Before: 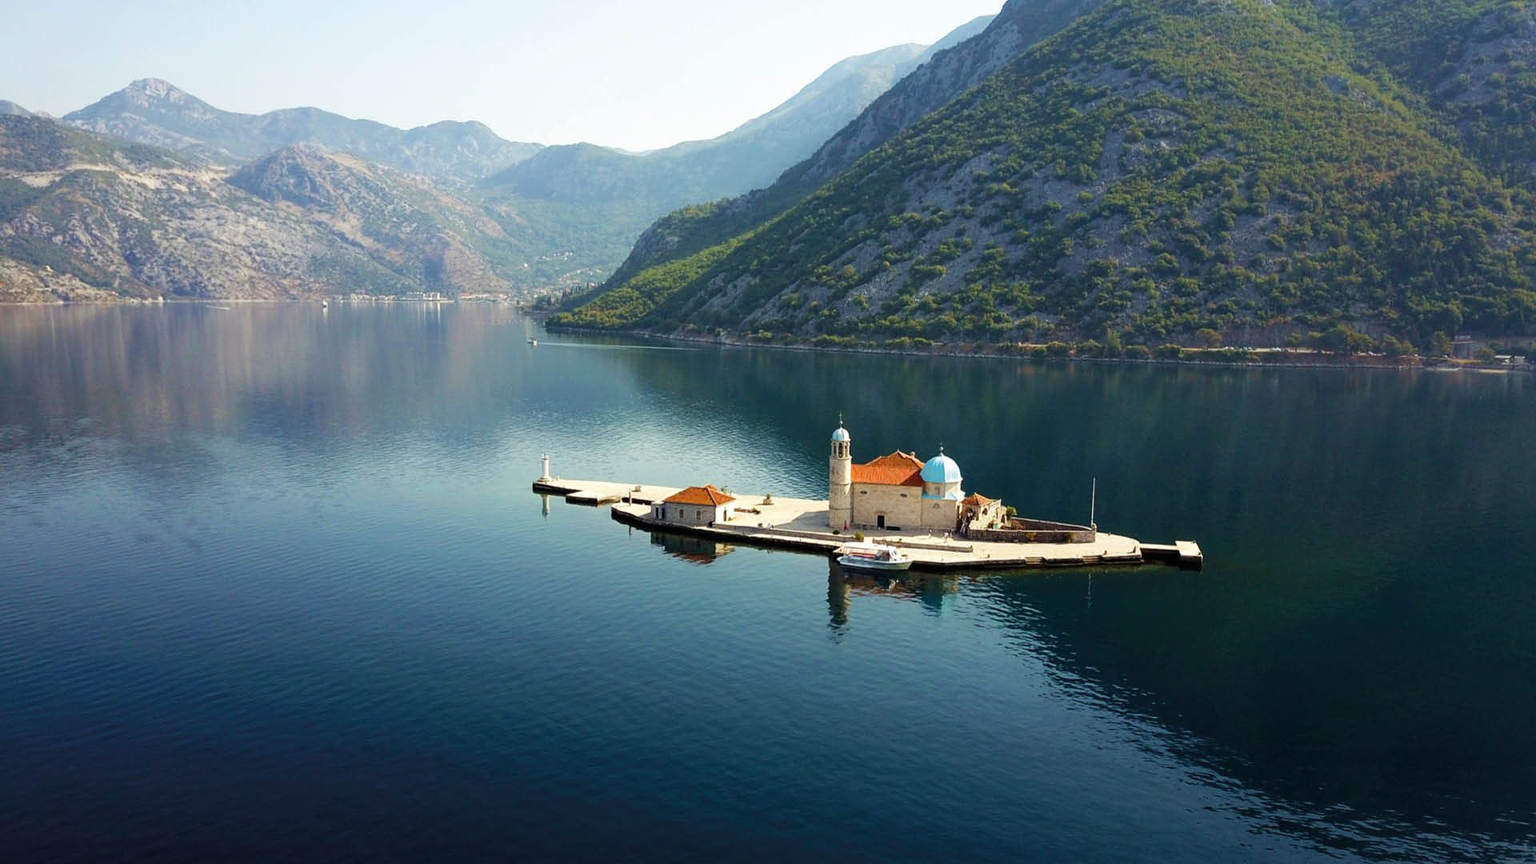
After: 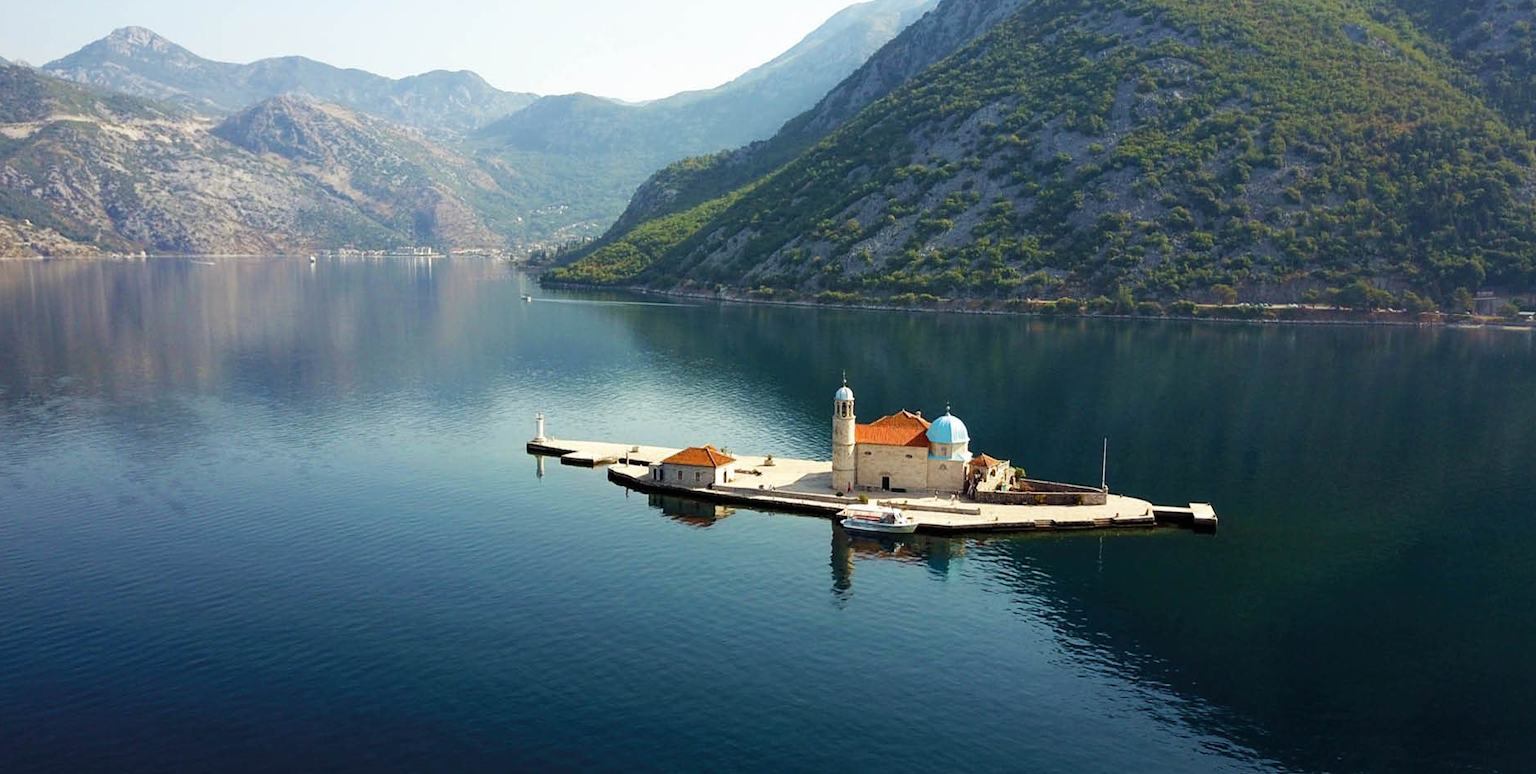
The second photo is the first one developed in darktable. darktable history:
crop: left 1.408%, top 6.112%, right 1.549%, bottom 6.916%
